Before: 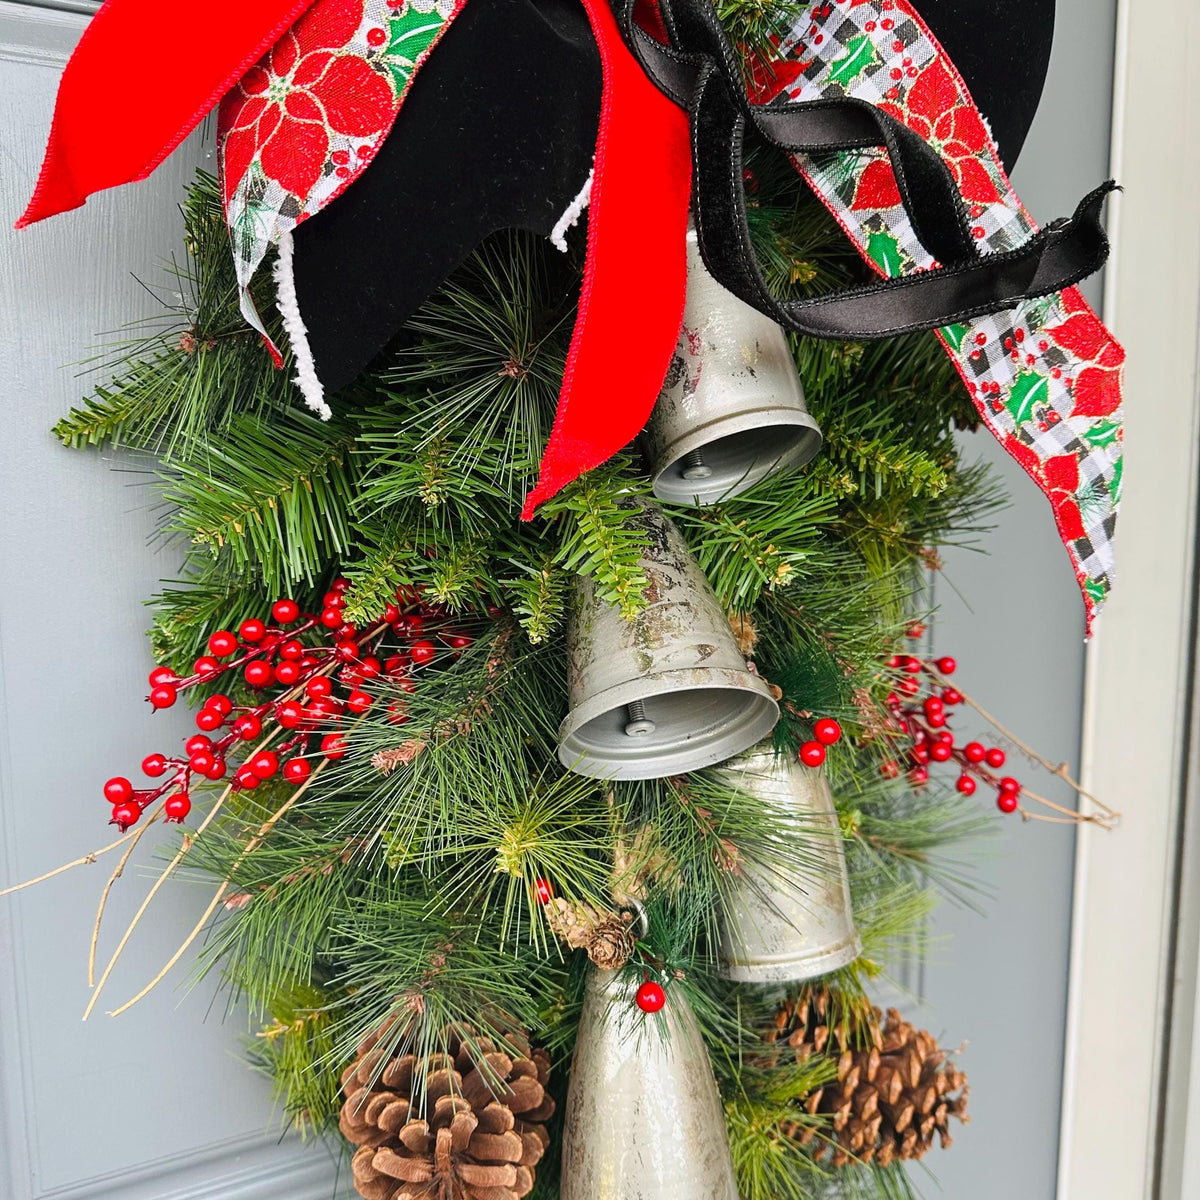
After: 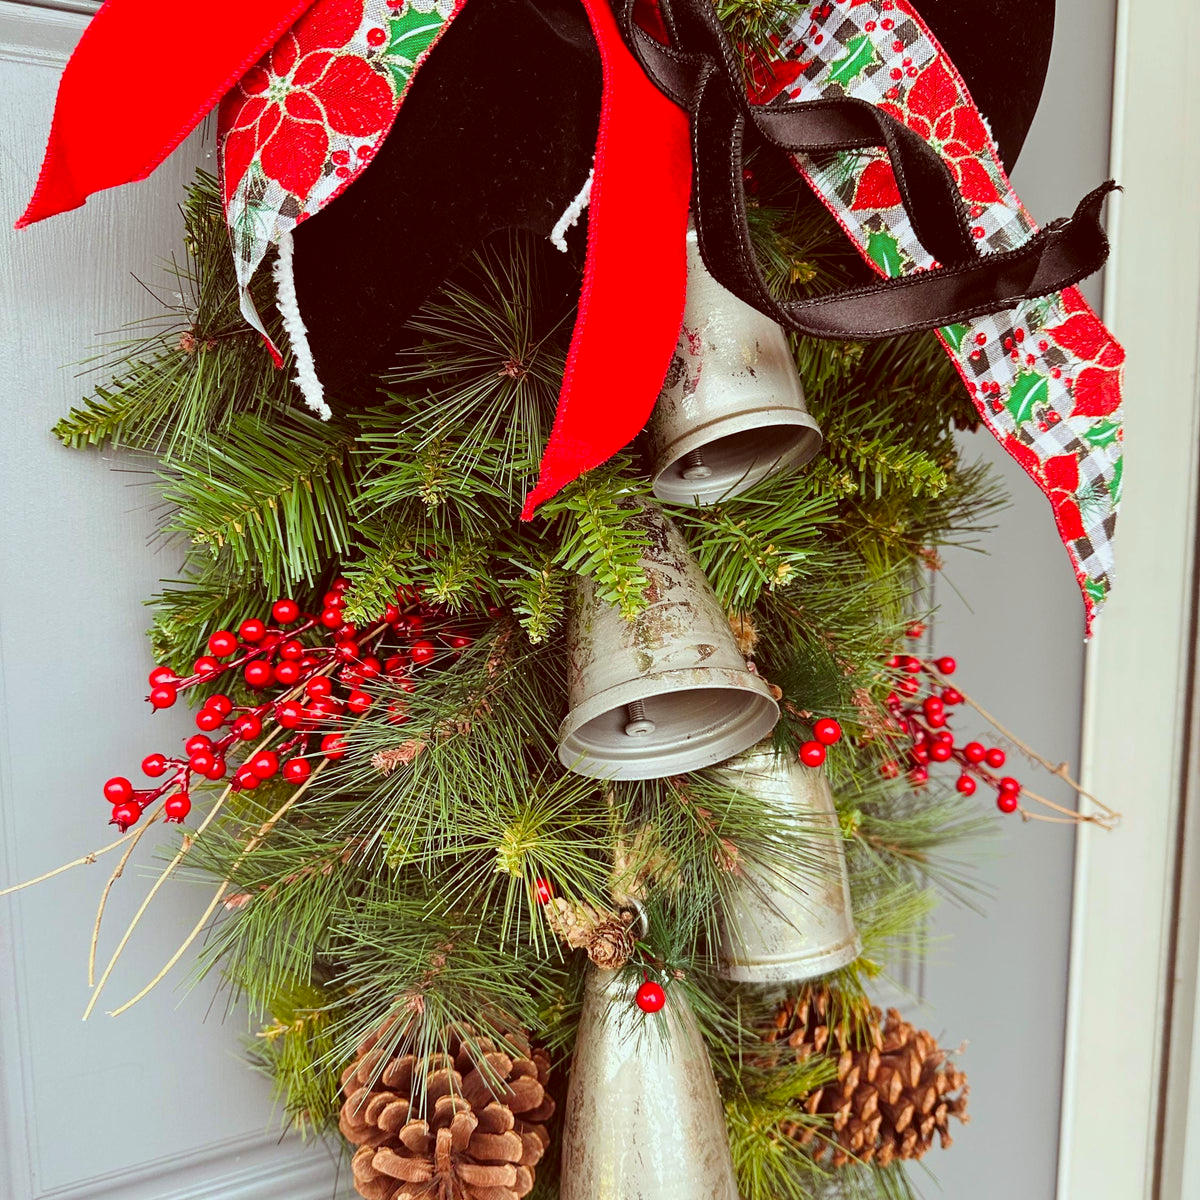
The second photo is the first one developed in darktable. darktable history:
color correction: highlights a* -7.22, highlights b* -0.214, shadows a* 20.71, shadows b* 12.18
